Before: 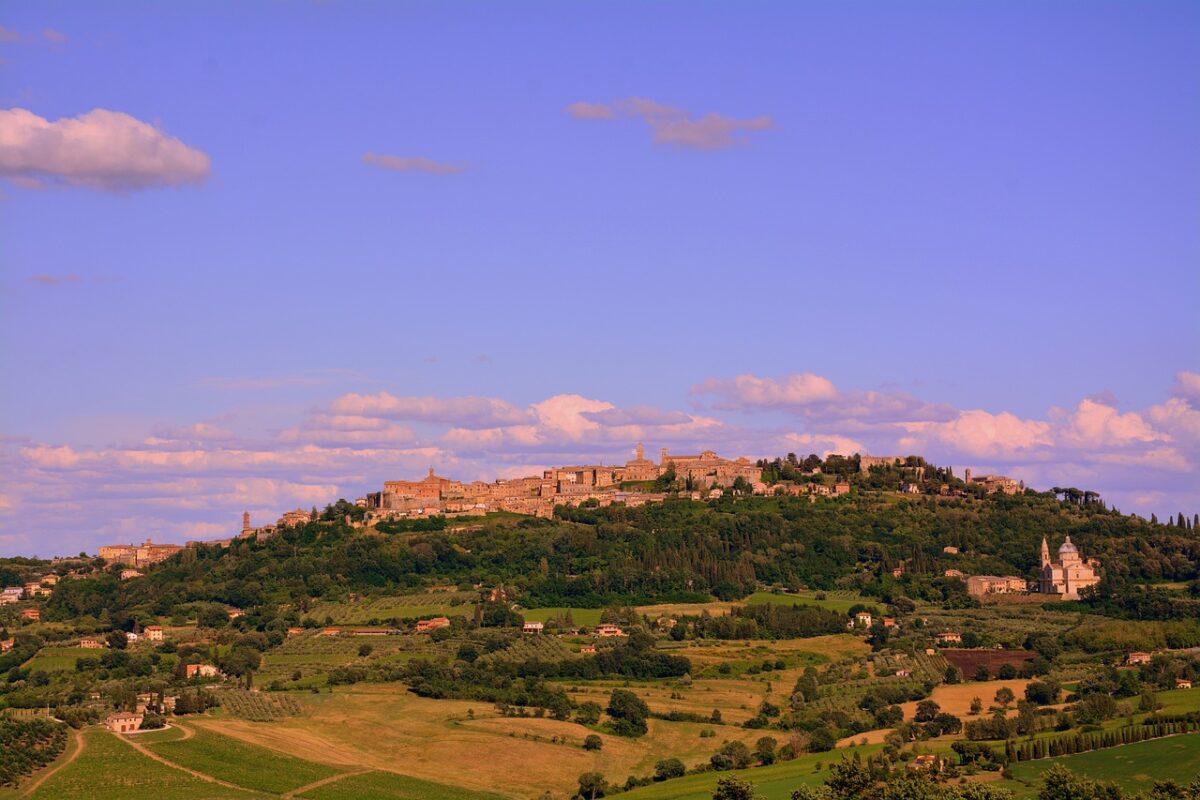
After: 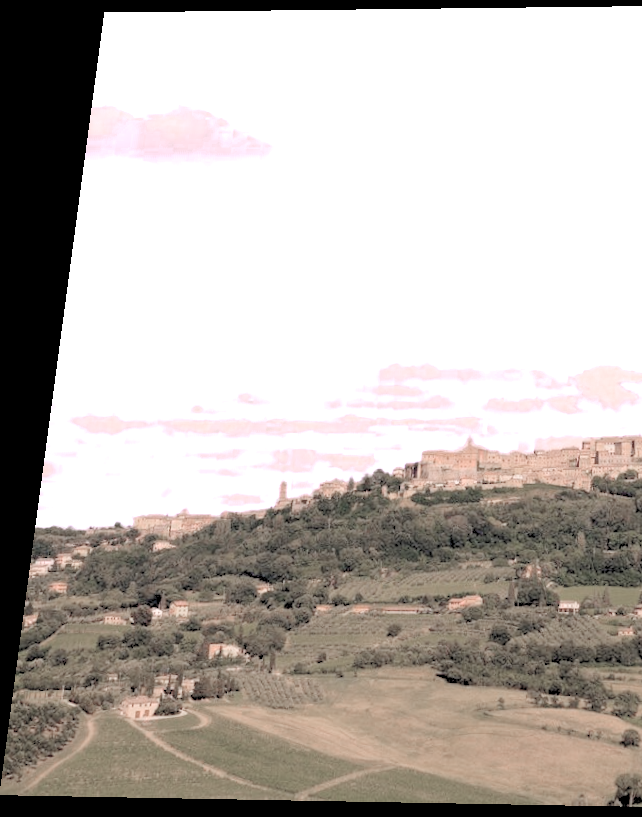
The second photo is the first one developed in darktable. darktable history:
color balance: mode lift, gamma, gain (sRGB), lift [1, 1.049, 1, 1]
color zones: curves: ch0 [(0, 0.613) (0.01, 0.613) (0.245, 0.448) (0.498, 0.529) (0.642, 0.665) (0.879, 0.777) (0.99, 0.613)]; ch1 [(0, 0.272) (0.219, 0.127) (0.724, 0.346)]
crop and rotate: left 0%, top 0%, right 50.845%
rotate and perspective: rotation 0.128°, lens shift (vertical) -0.181, lens shift (horizontal) -0.044, shear 0.001, automatic cropping off
levels: levels [0.093, 0.434, 0.988]
contrast brightness saturation: brightness 0.15
